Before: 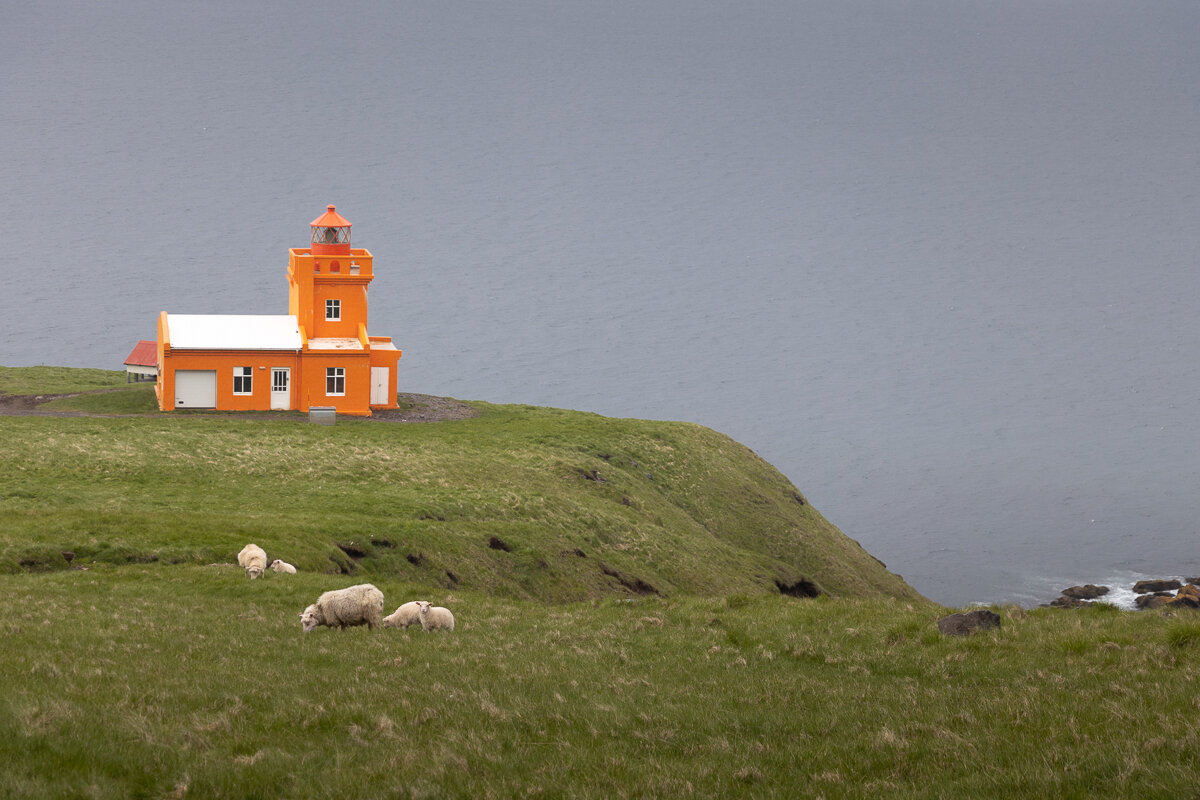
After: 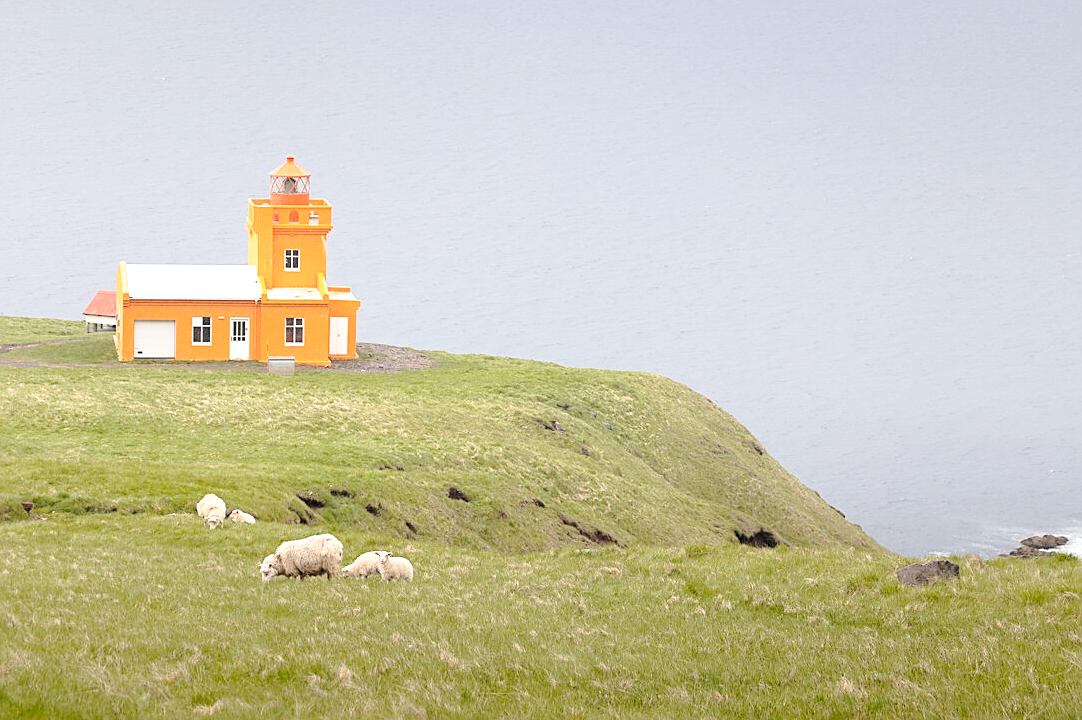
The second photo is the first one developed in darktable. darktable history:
crop: left 3.48%, top 6.373%, right 6.343%, bottom 3.329%
tone curve: curves: ch0 [(0, 0) (0.058, 0.027) (0.214, 0.183) (0.295, 0.288) (0.48, 0.541) (0.658, 0.703) (0.741, 0.775) (0.844, 0.866) (0.986, 0.957)]; ch1 [(0, 0) (0.172, 0.123) (0.312, 0.296) (0.437, 0.429) (0.471, 0.469) (0.502, 0.5) (0.513, 0.515) (0.572, 0.603) (0.617, 0.653) (0.68, 0.724) (0.889, 0.924) (1, 1)]; ch2 [(0, 0) (0.411, 0.424) (0.489, 0.49) (0.502, 0.5) (0.512, 0.524) (0.549, 0.578) (0.604, 0.628) (0.709, 0.748) (1, 1)], preserve colors none
sharpen: on, module defaults
exposure: exposure 1 EV, compensate highlight preservation false
contrast brightness saturation: brightness 0.144
color balance rgb: perceptual saturation grading › global saturation 0.592%
